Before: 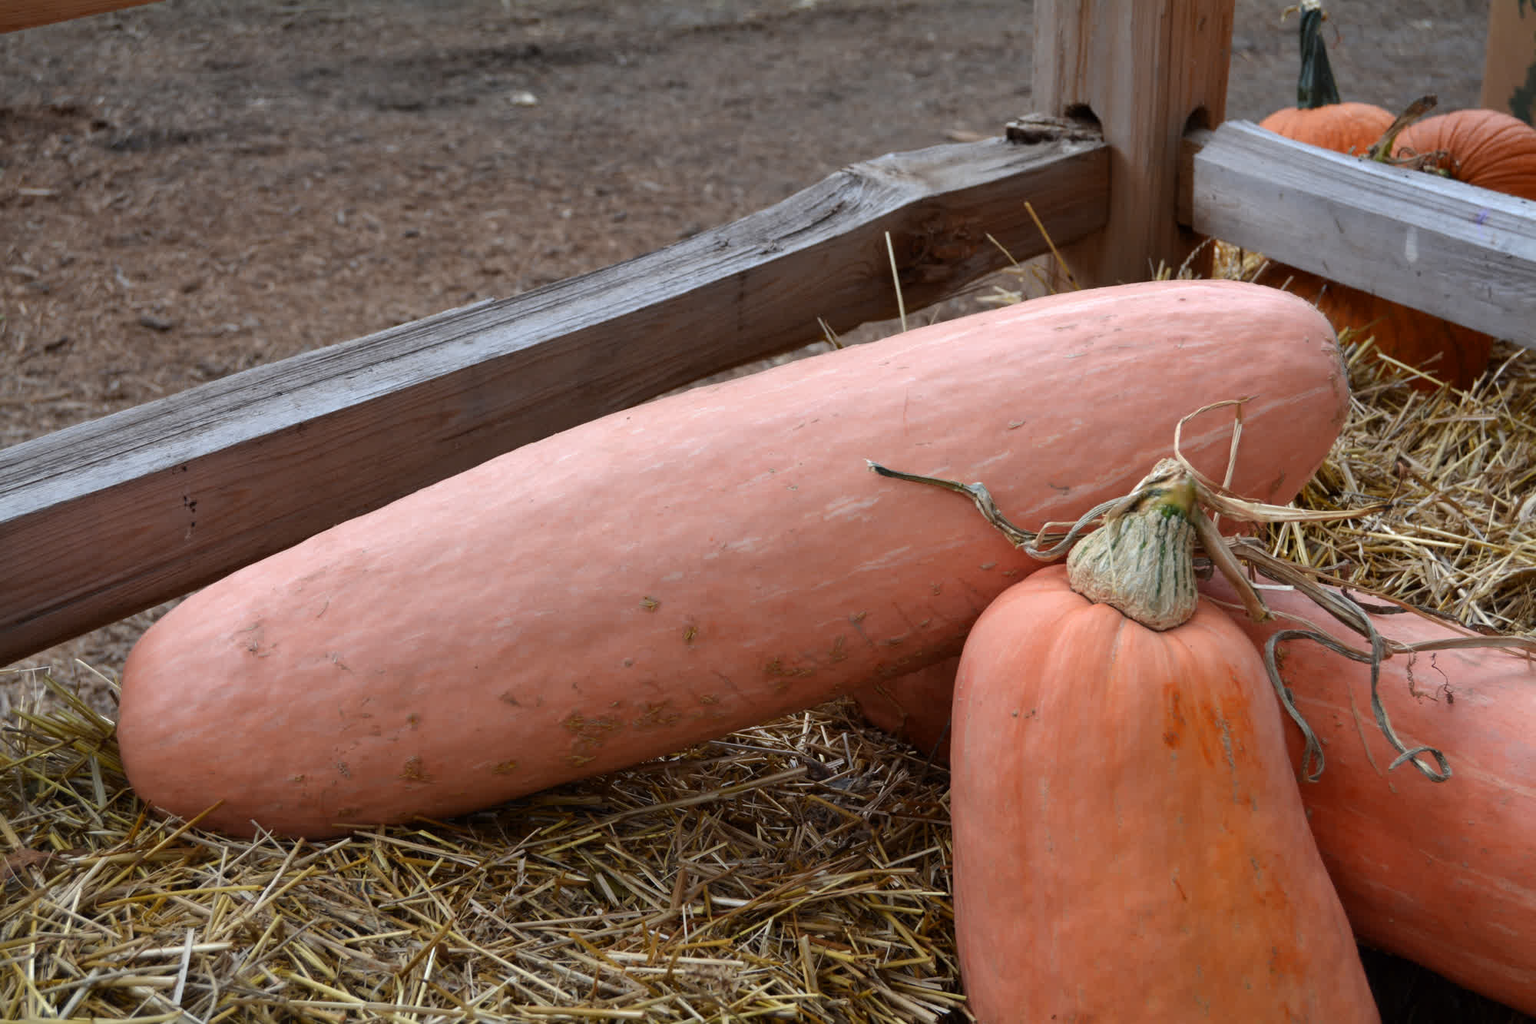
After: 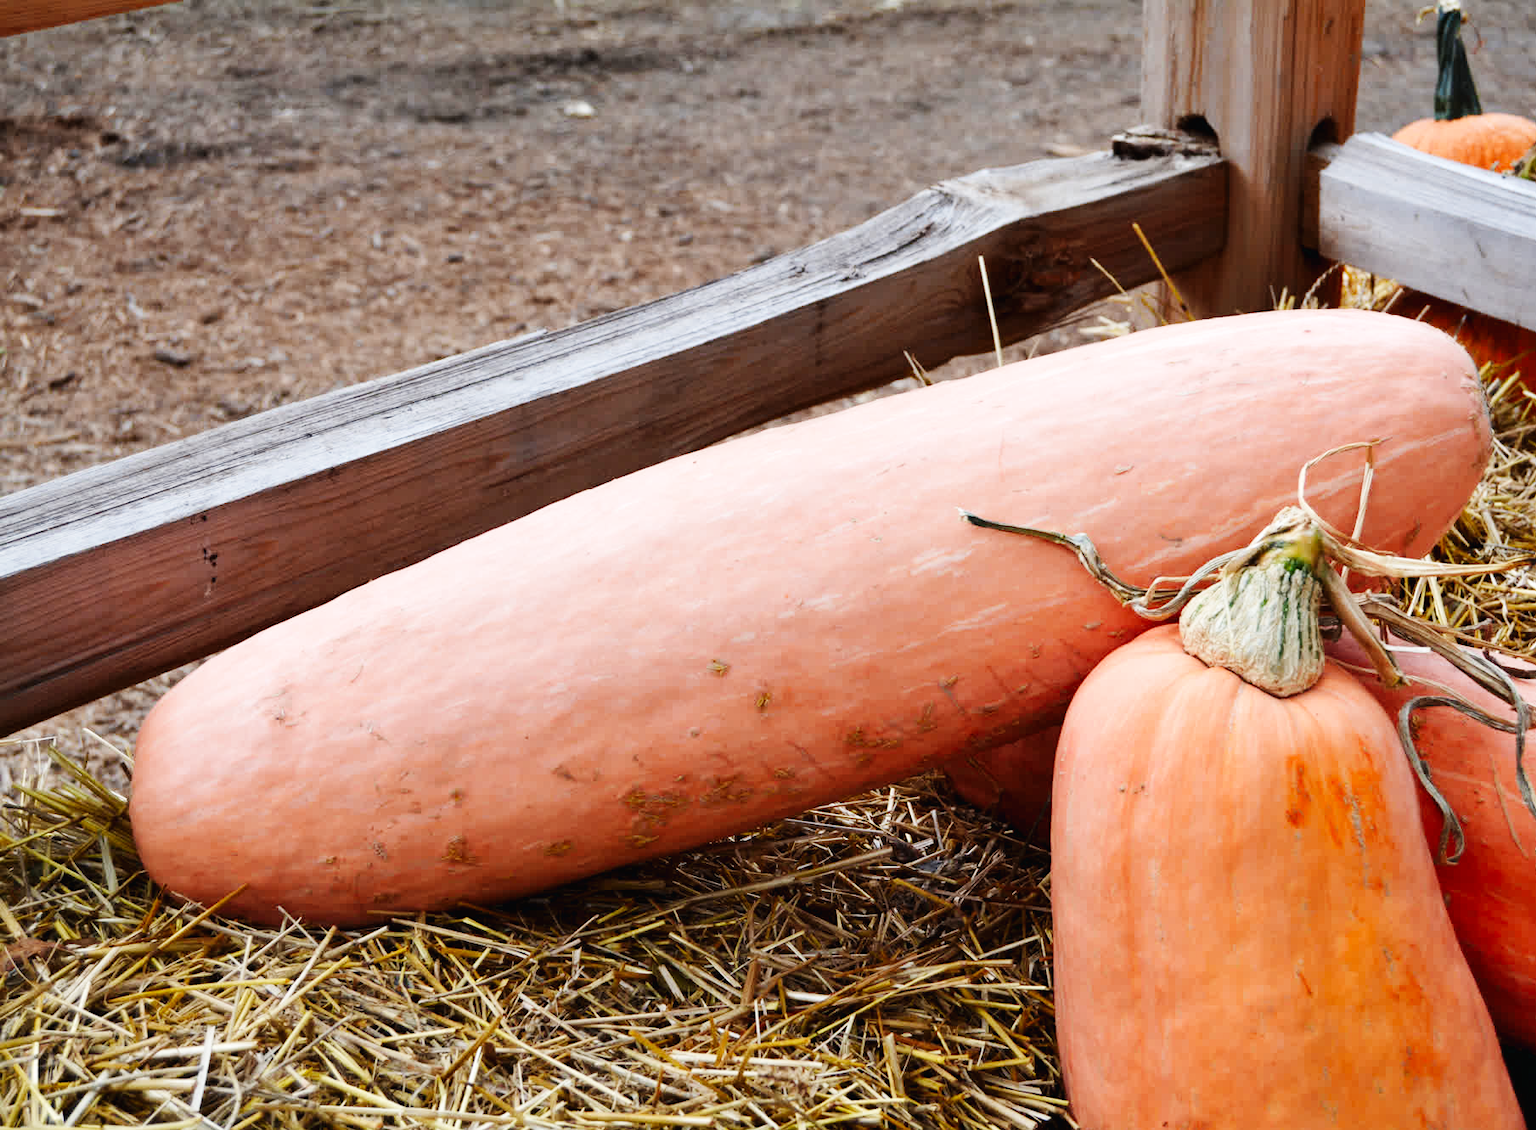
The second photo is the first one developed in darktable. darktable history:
base curve: curves: ch0 [(0, 0.003) (0.001, 0.002) (0.006, 0.004) (0.02, 0.022) (0.048, 0.086) (0.094, 0.234) (0.162, 0.431) (0.258, 0.629) (0.385, 0.8) (0.548, 0.918) (0.751, 0.988) (1, 1)], preserve colors none
exposure: exposure -0.293 EV, compensate highlight preservation false
crop: right 9.509%, bottom 0.031%
